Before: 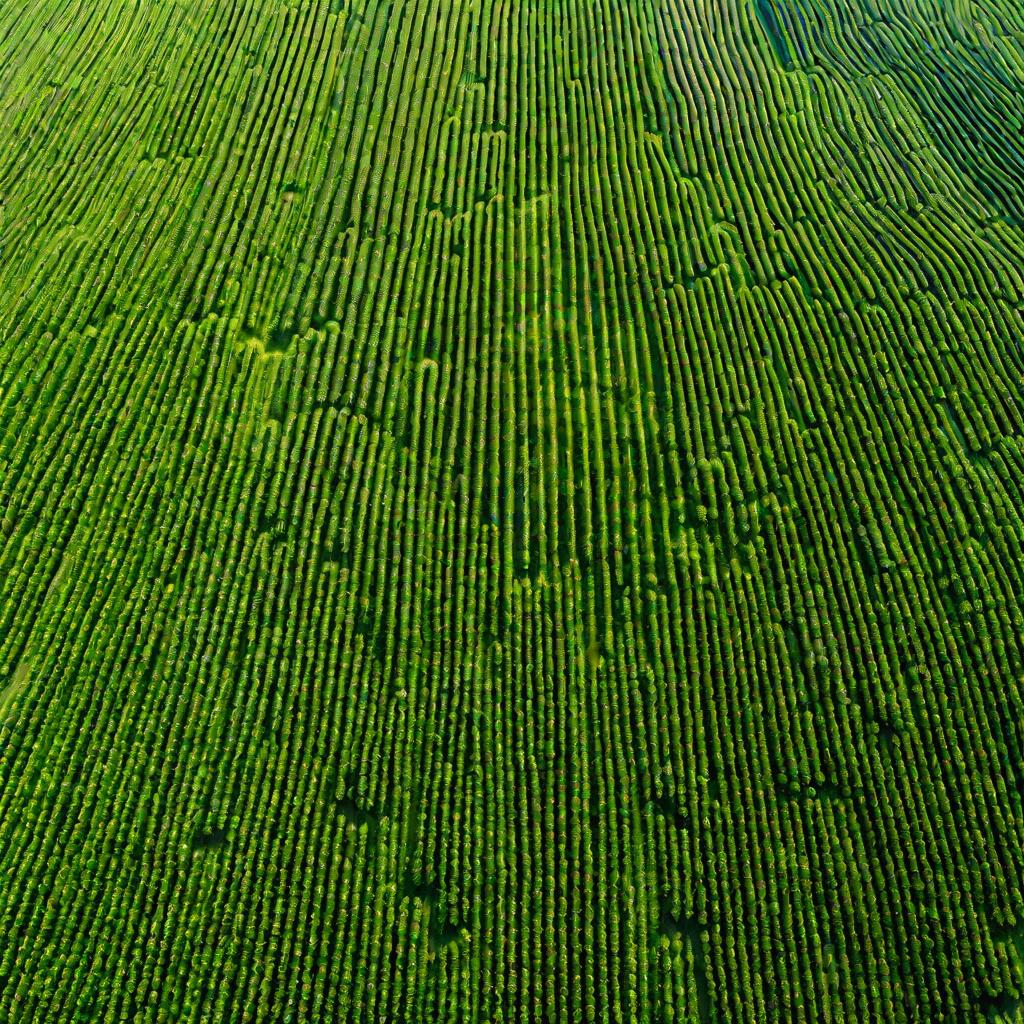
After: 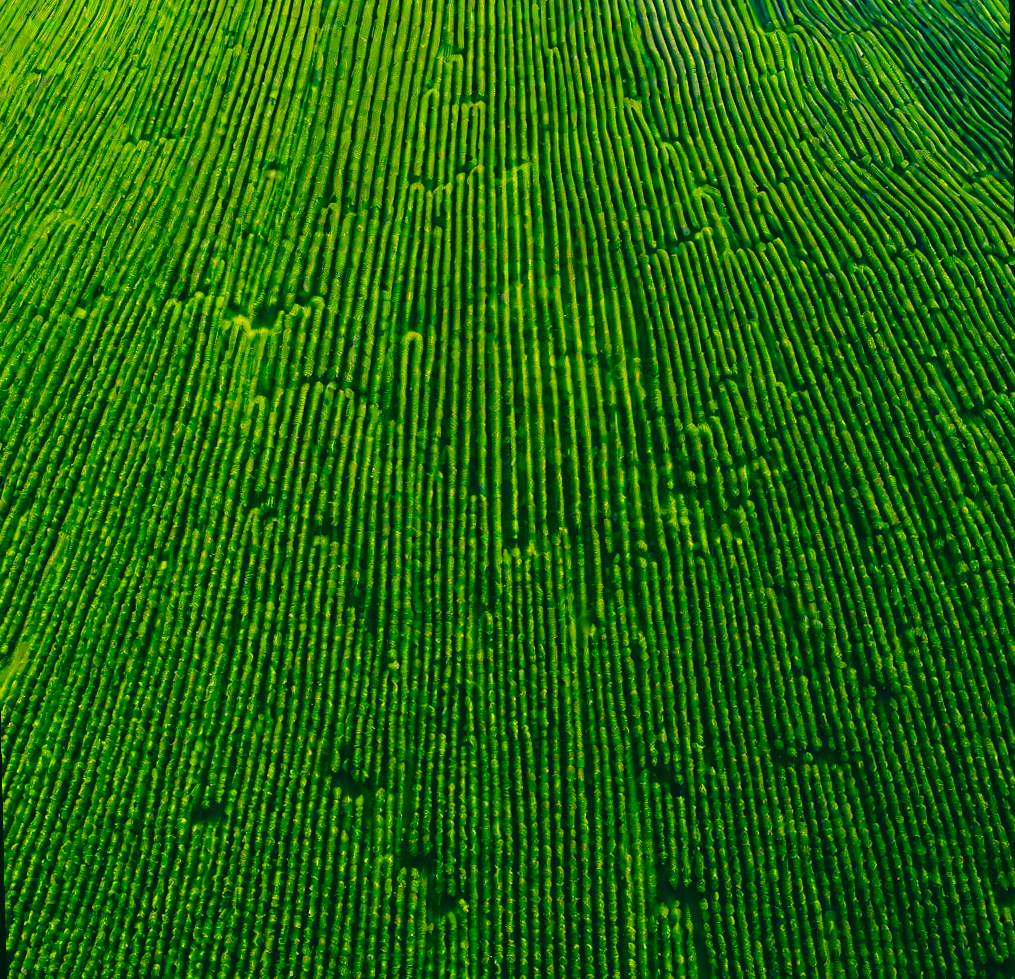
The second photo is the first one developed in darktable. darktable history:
rotate and perspective: rotation -1.32°, lens shift (horizontal) -0.031, crop left 0.015, crop right 0.985, crop top 0.047, crop bottom 0.982
color correction: highlights a* 1.83, highlights b* 34.02, shadows a* -36.68, shadows b* -5.48
white balance: red 1, blue 1
haze removal: compatibility mode true, adaptive false
